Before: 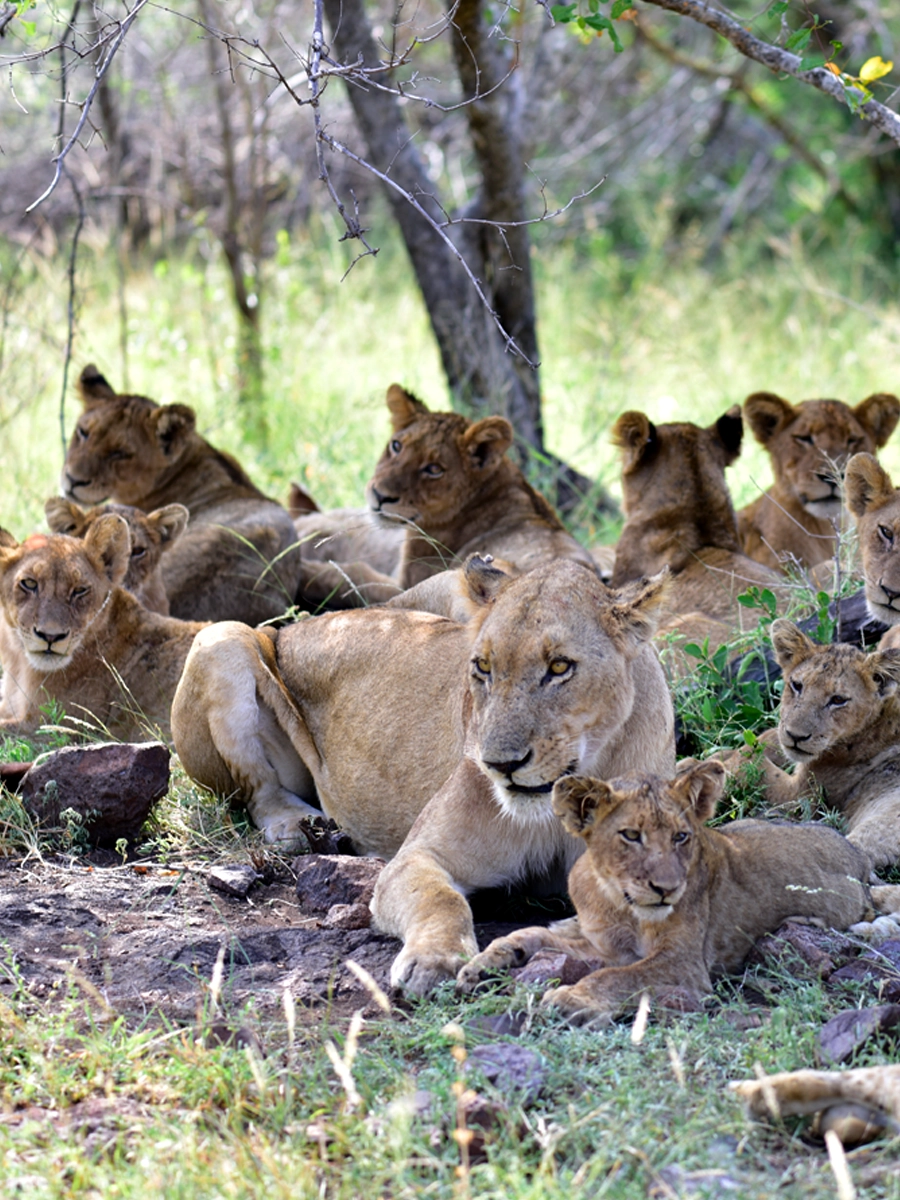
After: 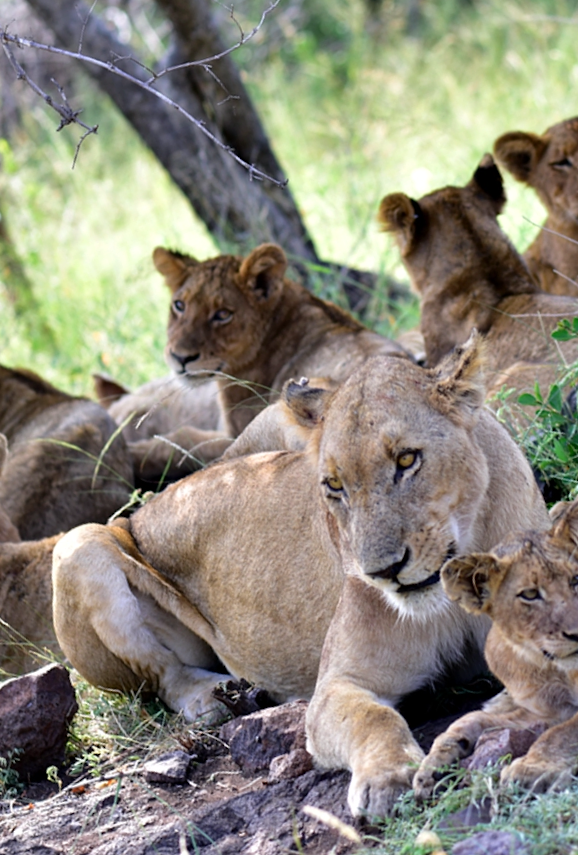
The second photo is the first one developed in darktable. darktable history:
crop and rotate: angle 19.38°, left 6.745%, right 4.171%, bottom 1.154%
